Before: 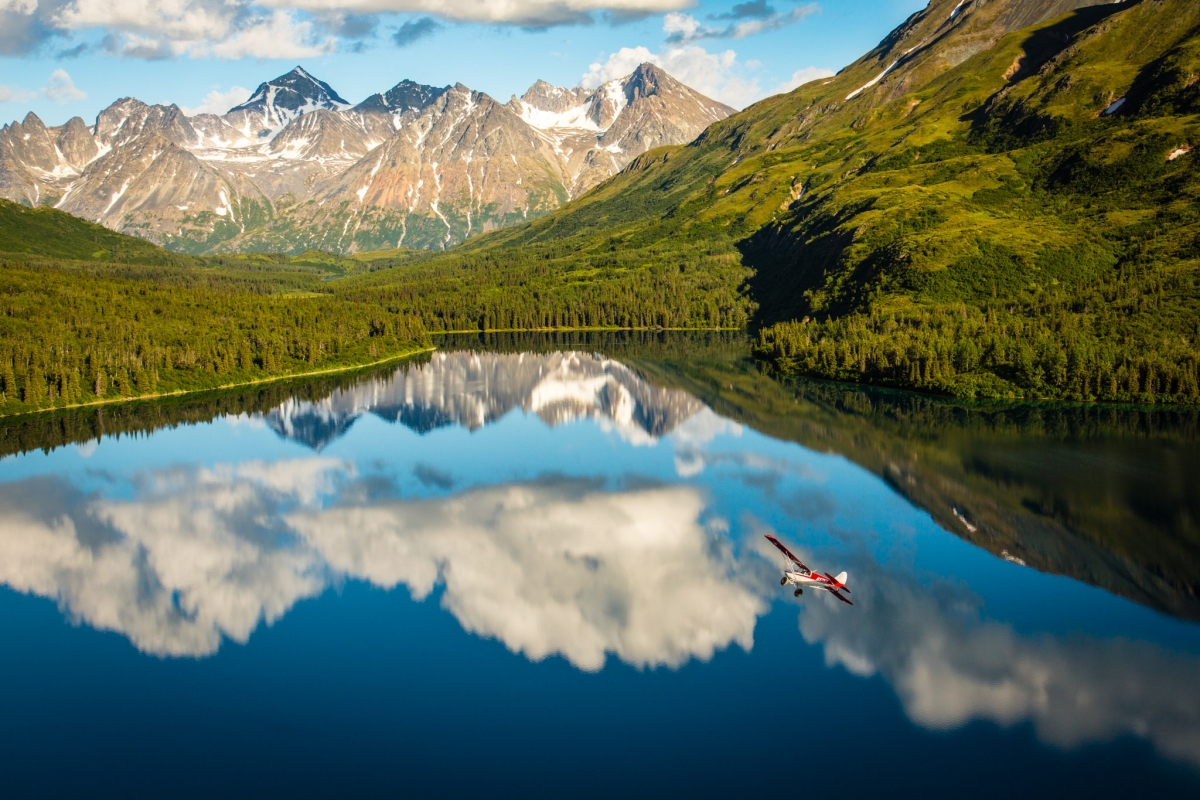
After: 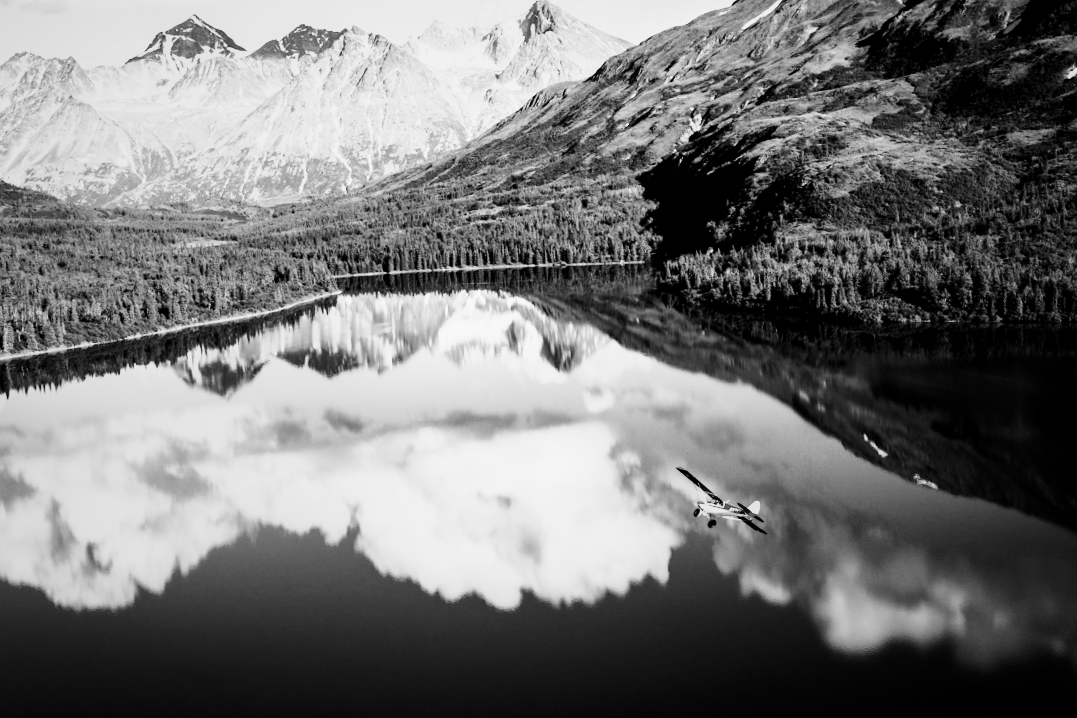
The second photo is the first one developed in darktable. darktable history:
base curve: curves: ch0 [(0, 0) (0.007, 0.004) (0.027, 0.03) (0.046, 0.07) (0.207, 0.54) (0.442, 0.872) (0.673, 0.972) (1, 1)], preserve colors none
crop and rotate: angle 1.96°, left 5.673%, top 5.673%
exposure: black level correction 0.001, exposure 0.5 EV, compensate exposure bias true, compensate highlight preservation false
vignetting: fall-off start 18.21%, fall-off radius 137.95%, brightness -0.207, center (-0.078, 0.066), width/height ratio 0.62, shape 0.59
color correction: highlights a* 14.52, highlights b* 4.84
contrast brightness saturation: brightness -0.52
monochrome: a 30.25, b 92.03
